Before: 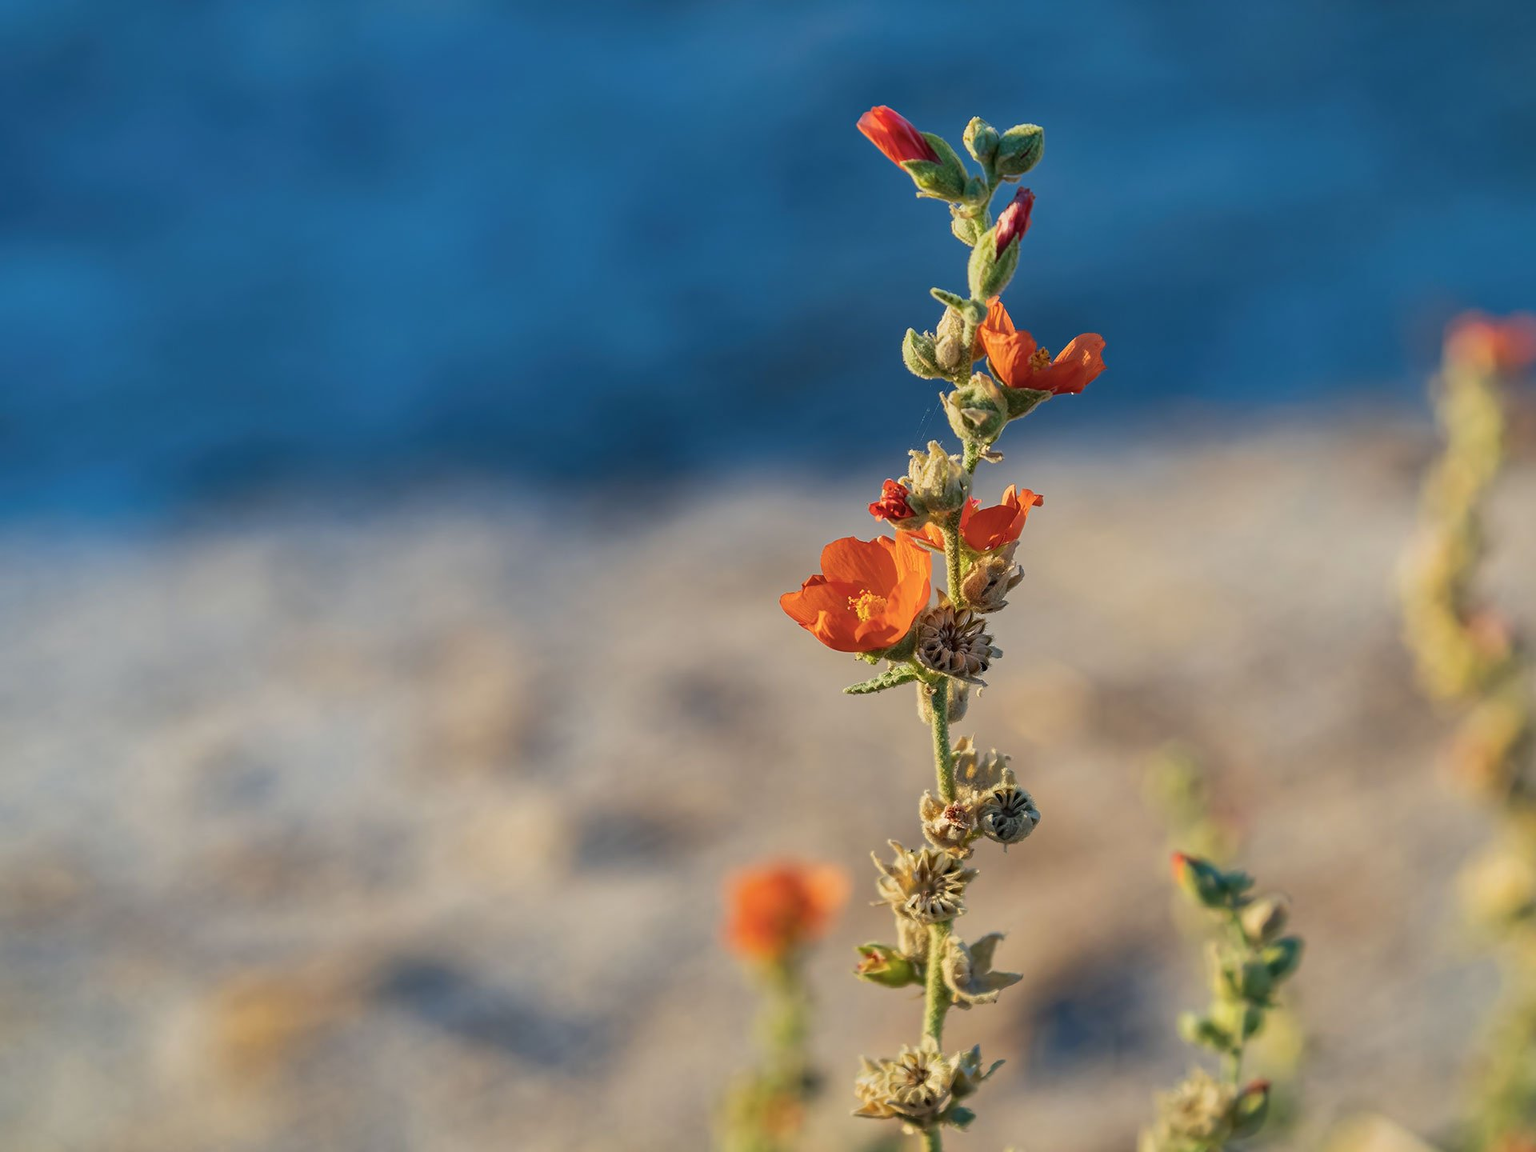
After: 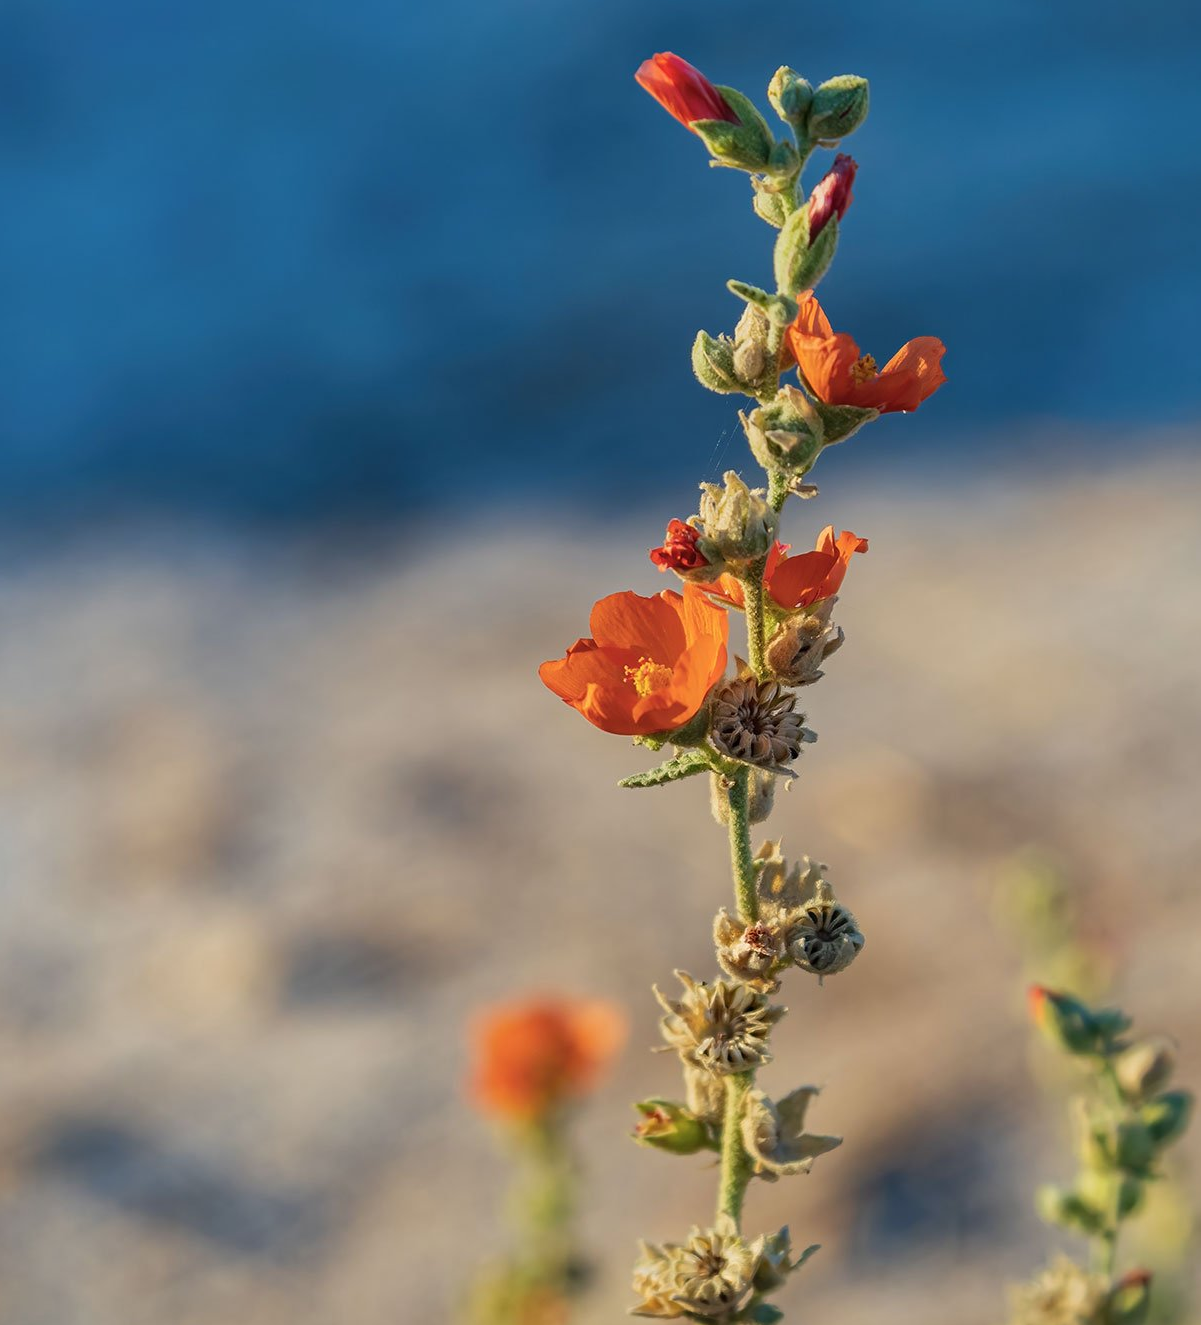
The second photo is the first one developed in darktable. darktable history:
crop and rotate: left 22.736%, top 5.62%, right 14.67%, bottom 2.358%
